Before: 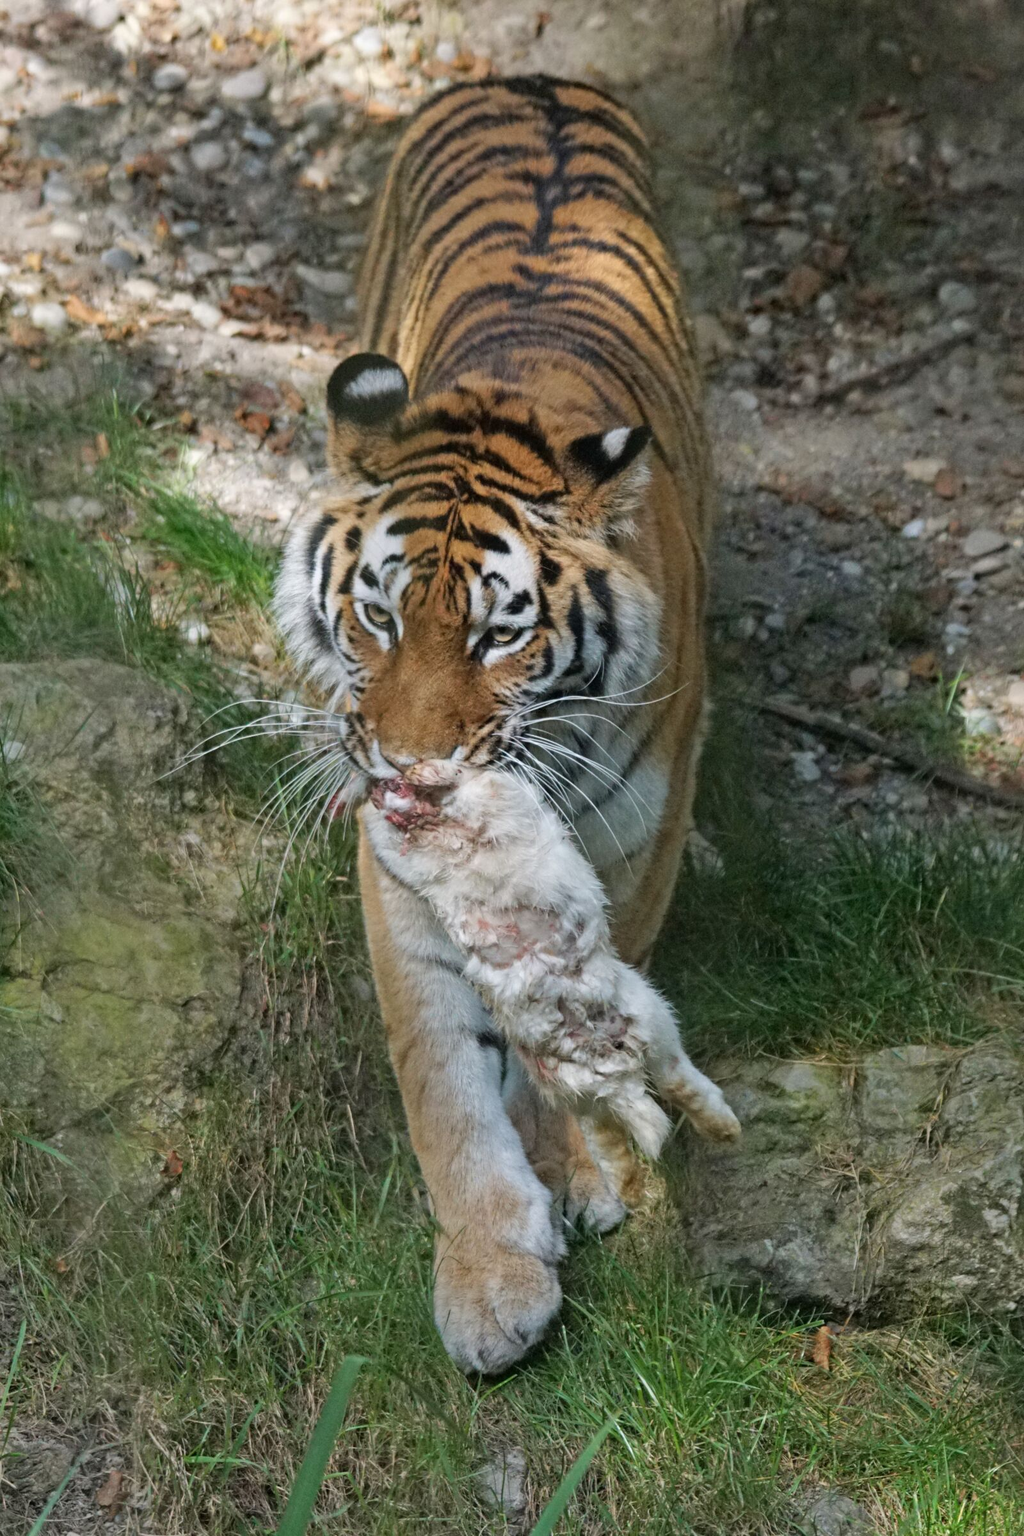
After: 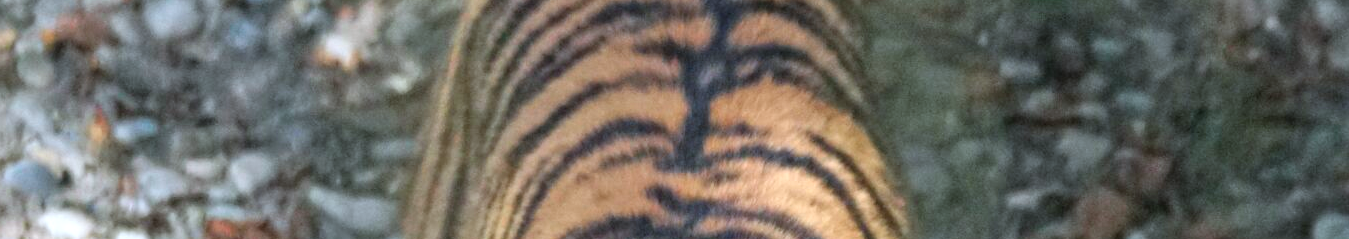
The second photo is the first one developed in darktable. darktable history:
color calibration: output R [0.972, 0.068, -0.094, 0], output G [-0.178, 1.216, -0.086, 0], output B [0.095, -0.136, 0.98, 0], illuminant custom, x 0.371, y 0.381, temperature 4283.16 K
exposure: black level correction -0.002, exposure 0.54 EV, compensate highlight preservation false
crop and rotate: left 9.644%, top 9.491%, right 6.021%, bottom 80.509%
